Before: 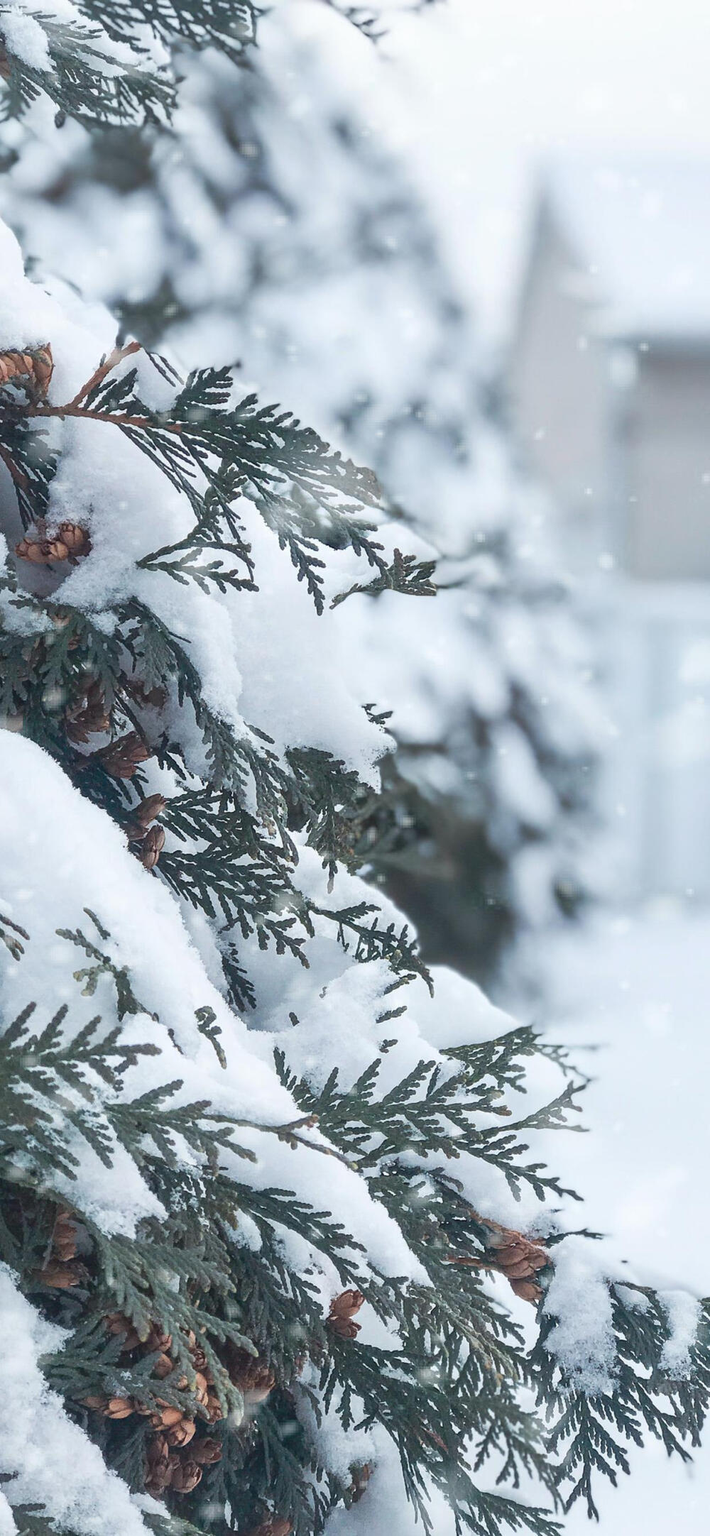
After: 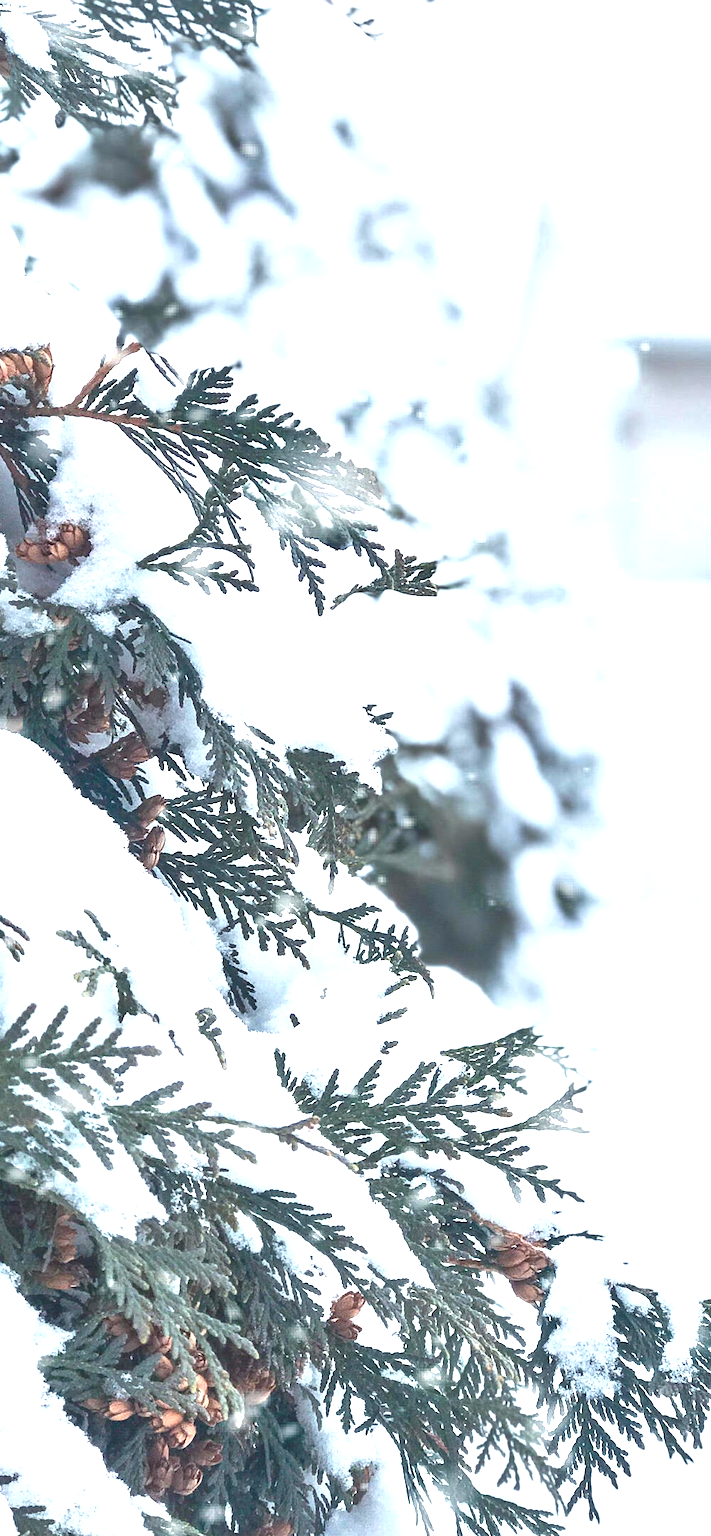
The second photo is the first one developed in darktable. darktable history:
crop: top 0.05%, bottom 0.098%
exposure: black level correction 0, exposure 1.2 EV, compensate exposure bias true, compensate highlight preservation false
shadows and highlights: shadows 75, highlights -25, soften with gaussian
